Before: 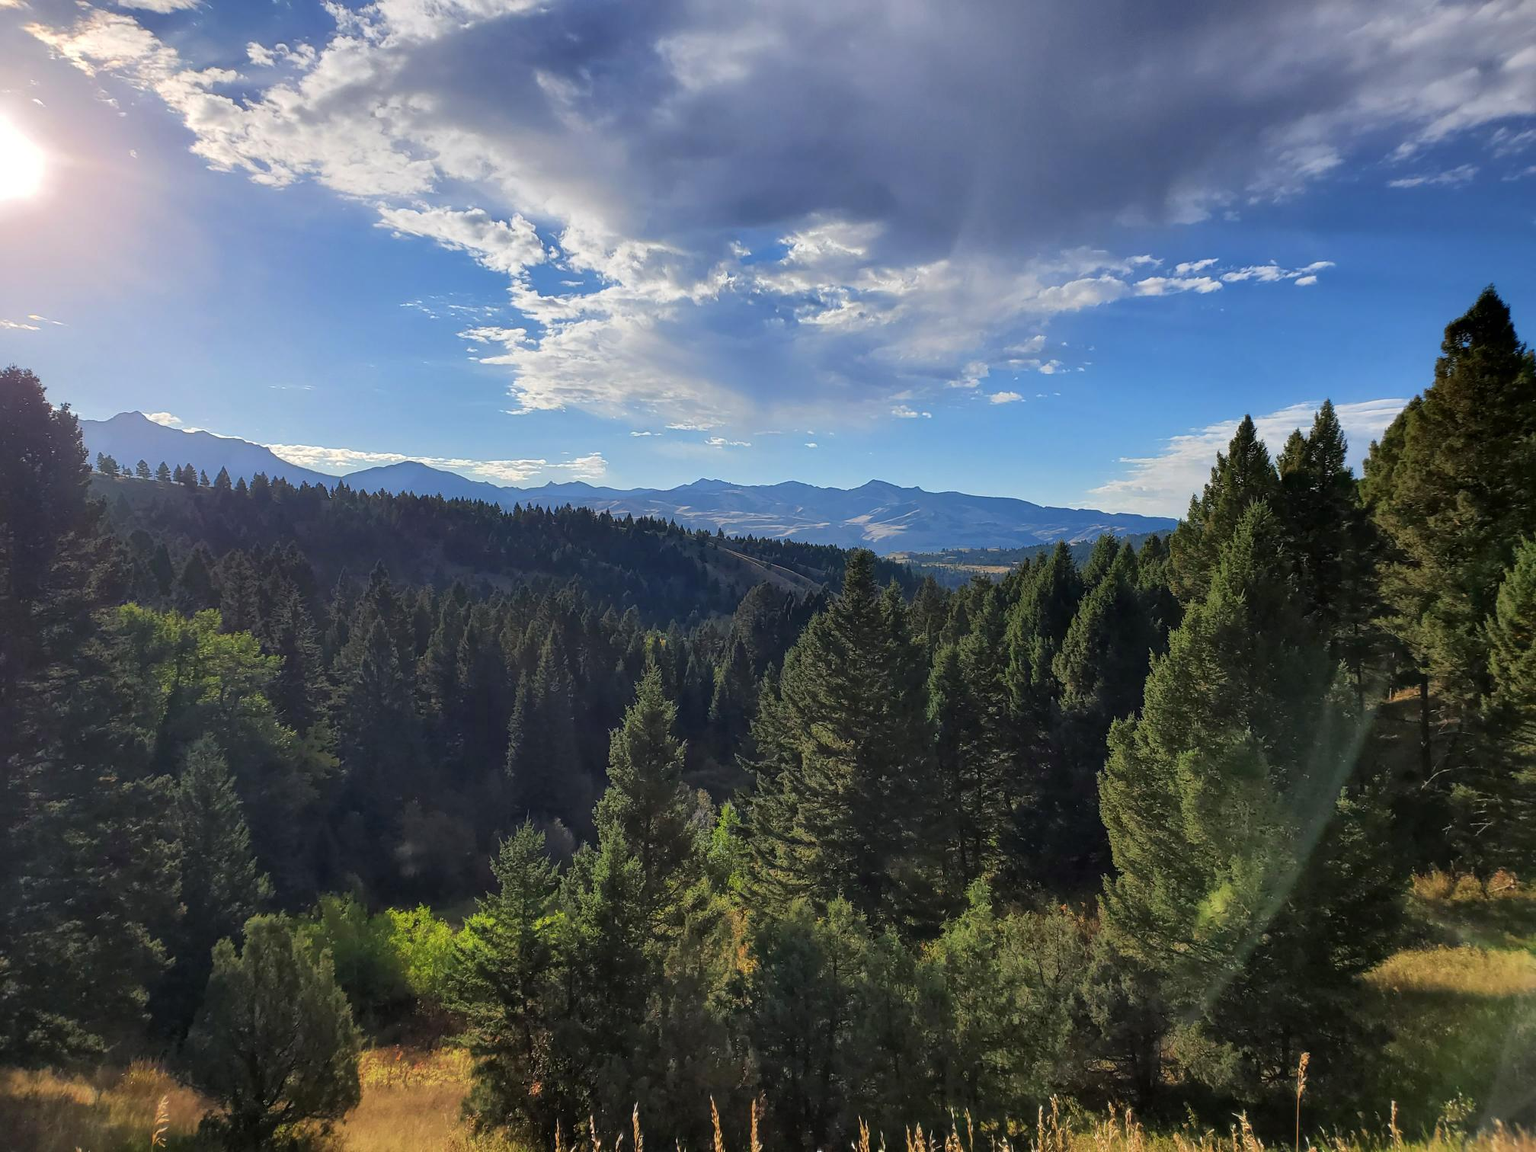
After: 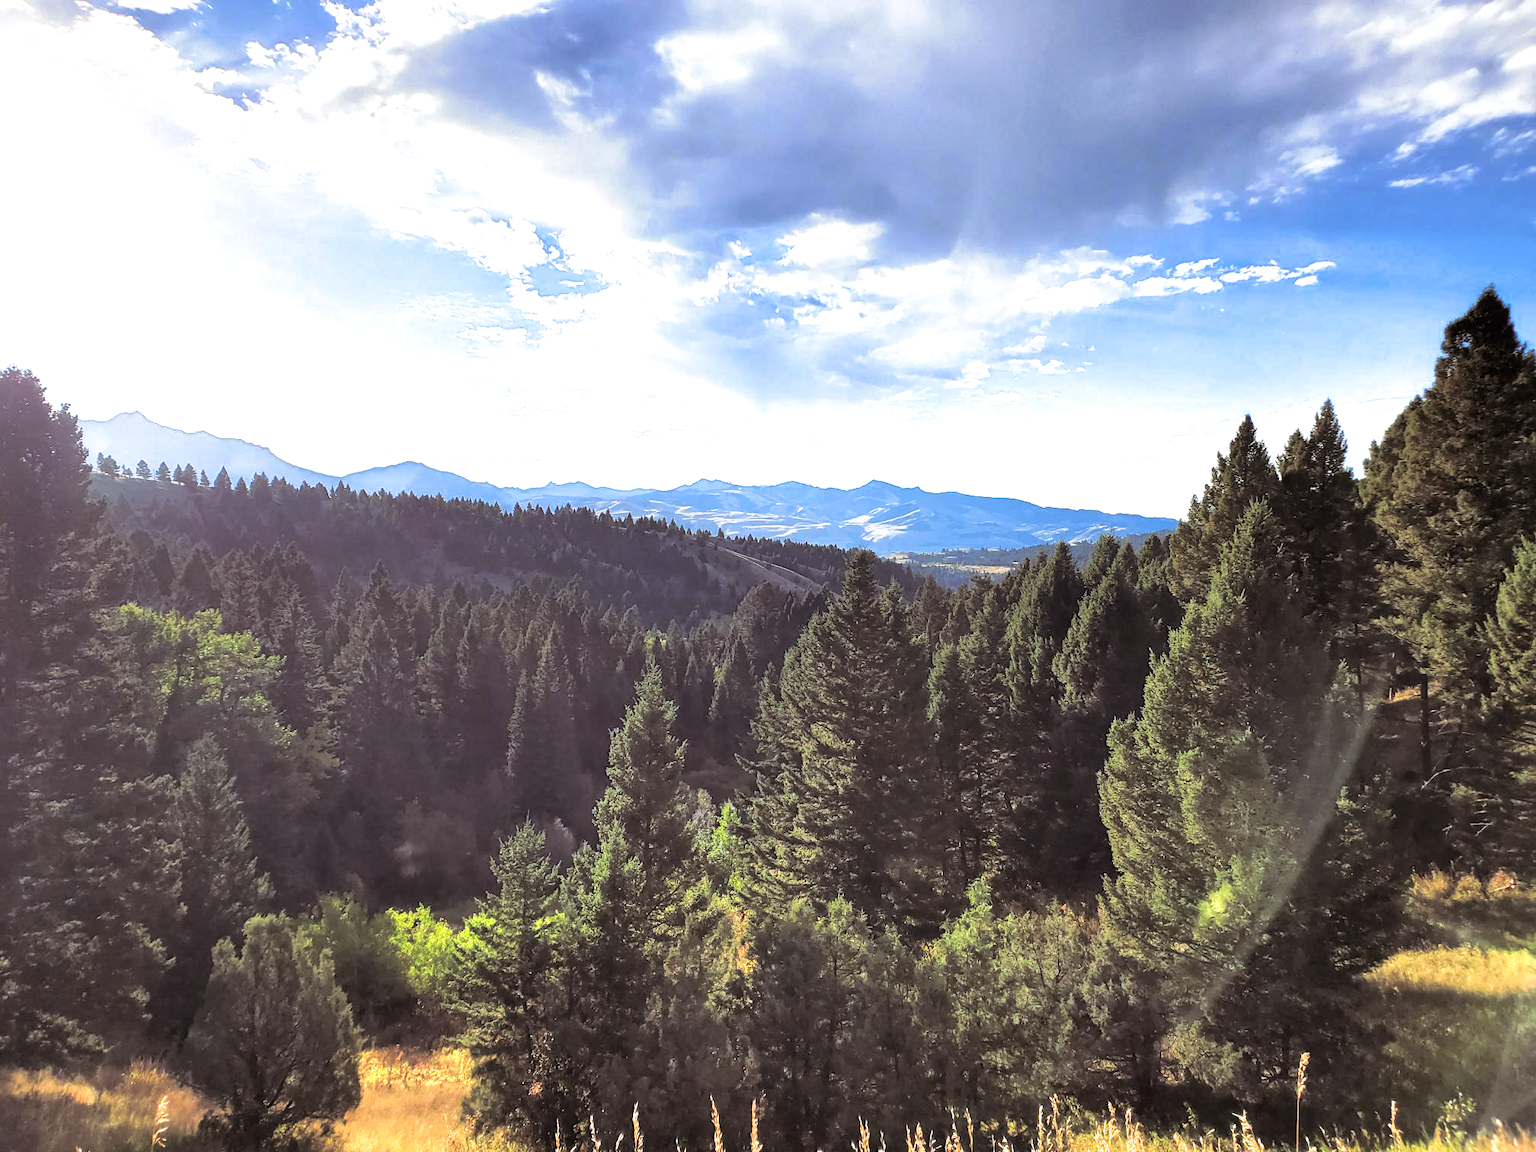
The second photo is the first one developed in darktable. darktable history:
exposure: black level correction 0, exposure 1.3 EV, compensate exposure bias true, compensate highlight preservation false
split-toning: shadows › saturation 0.2
